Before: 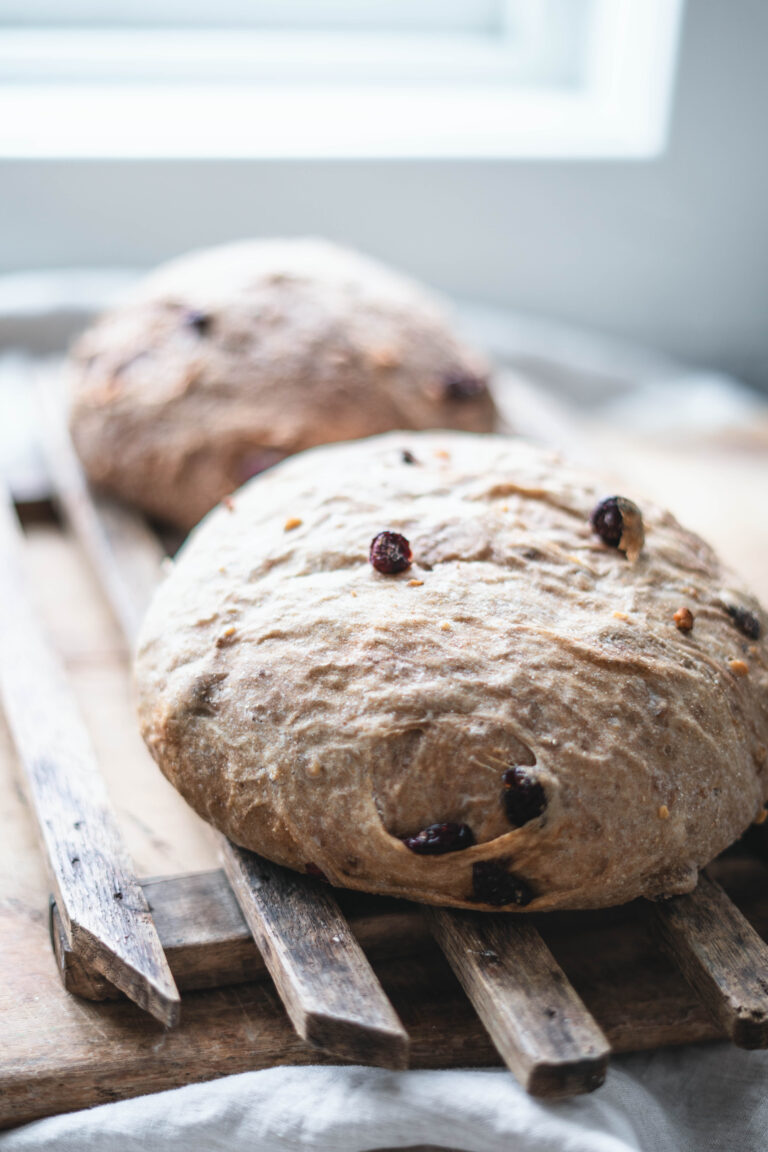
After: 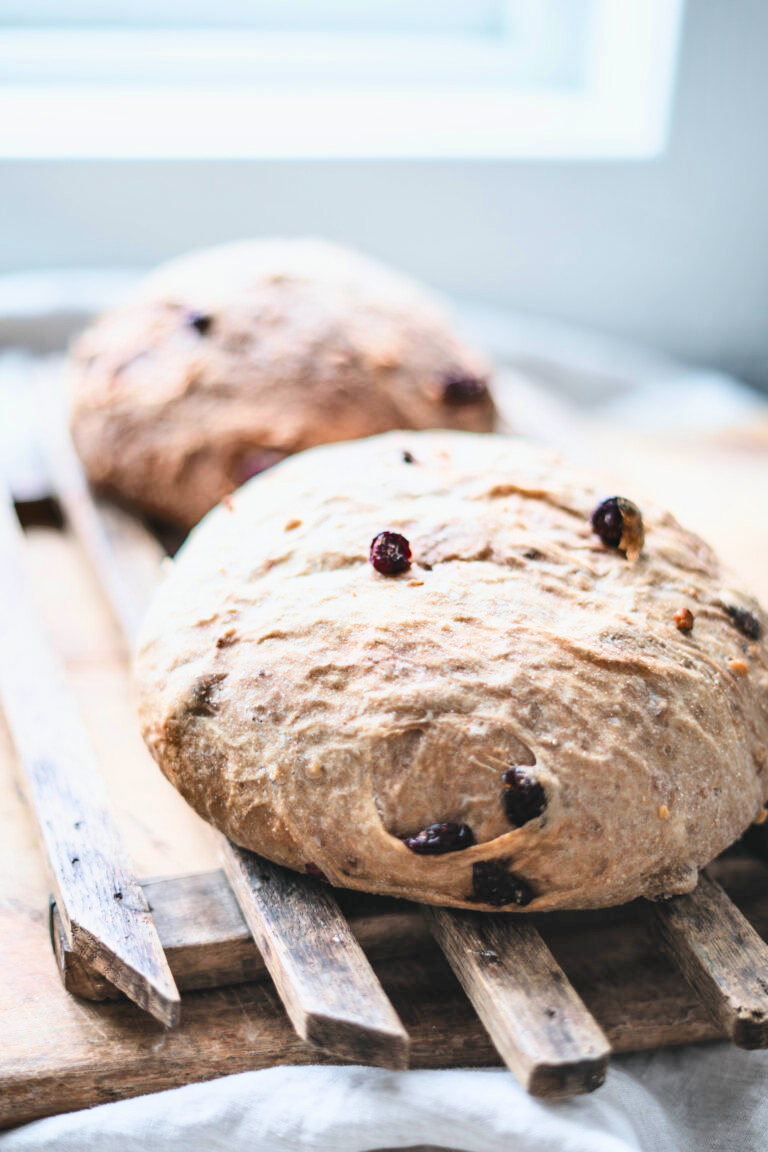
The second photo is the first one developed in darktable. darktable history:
exposure: black level correction 0, exposure 1.388 EV, compensate exposure bias true, compensate highlight preservation false
filmic rgb: black relative exposure -7.82 EV, white relative exposure 4.29 EV, hardness 3.86, color science v6 (2022)
shadows and highlights: shadows 22.7, highlights -48.71, soften with gaussian
